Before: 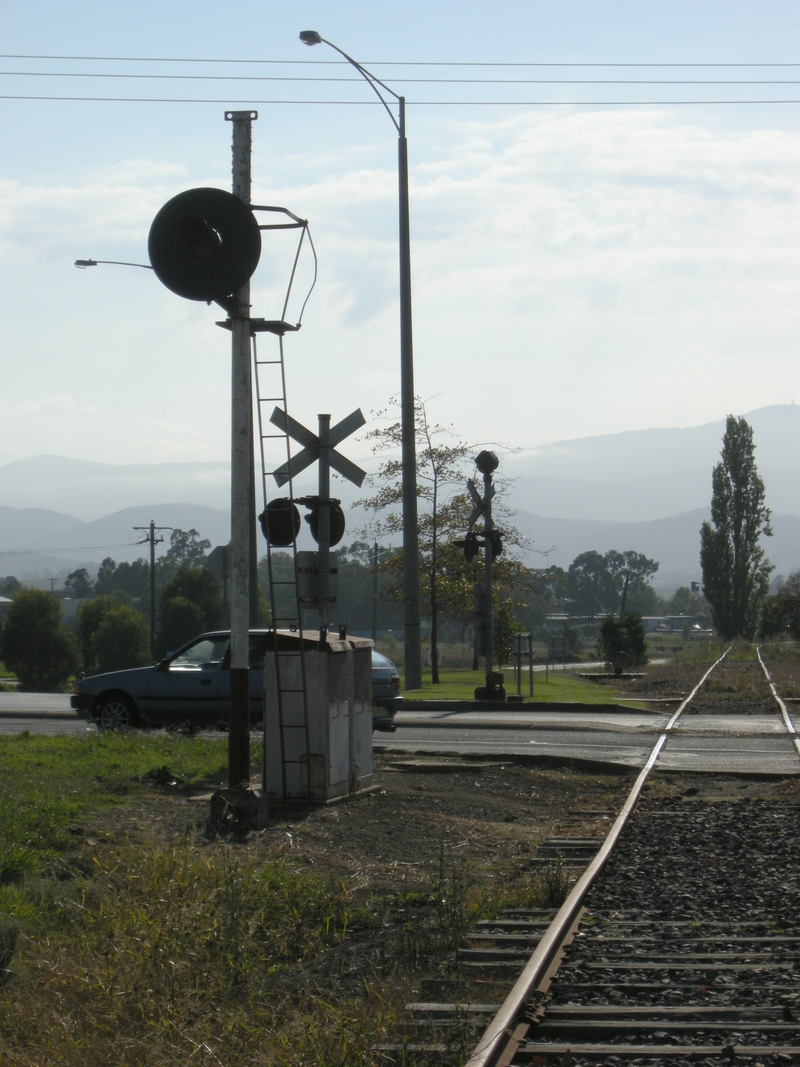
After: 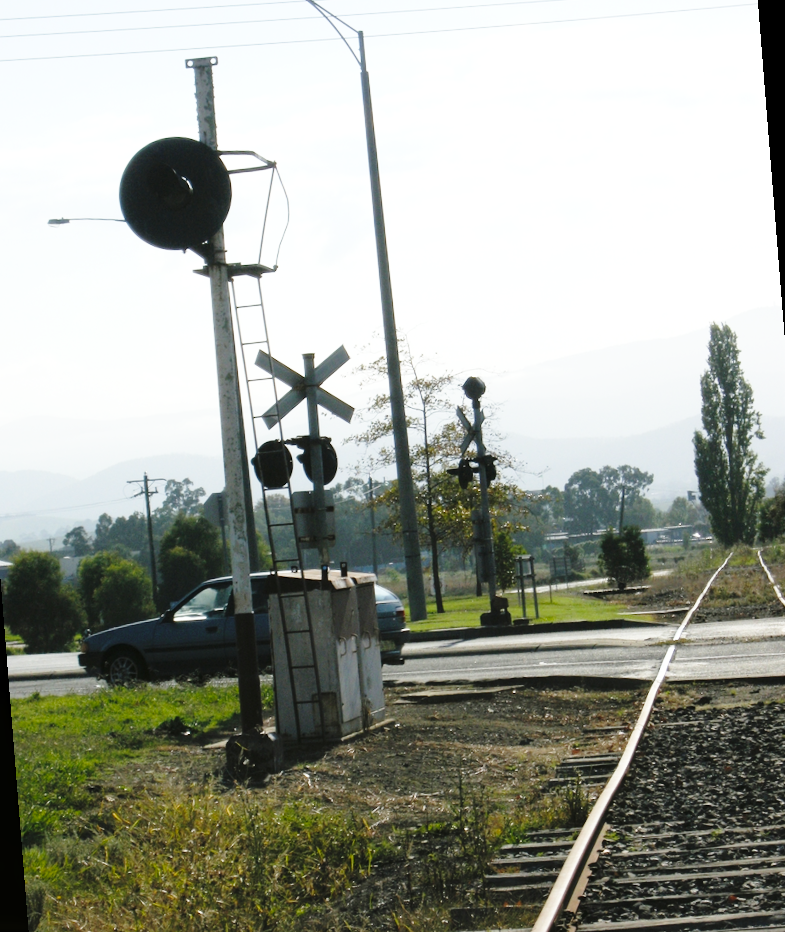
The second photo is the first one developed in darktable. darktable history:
base curve: curves: ch0 [(0, 0) (0.028, 0.03) (0.105, 0.232) (0.387, 0.748) (0.754, 0.968) (1, 1)], fusion 1, exposure shift 0.576, preserve colors none
rotate and perspective: rotation -4.57°, crop left 0.054, crop right 0.944, crop top 0.087, crop bottom 0.914
